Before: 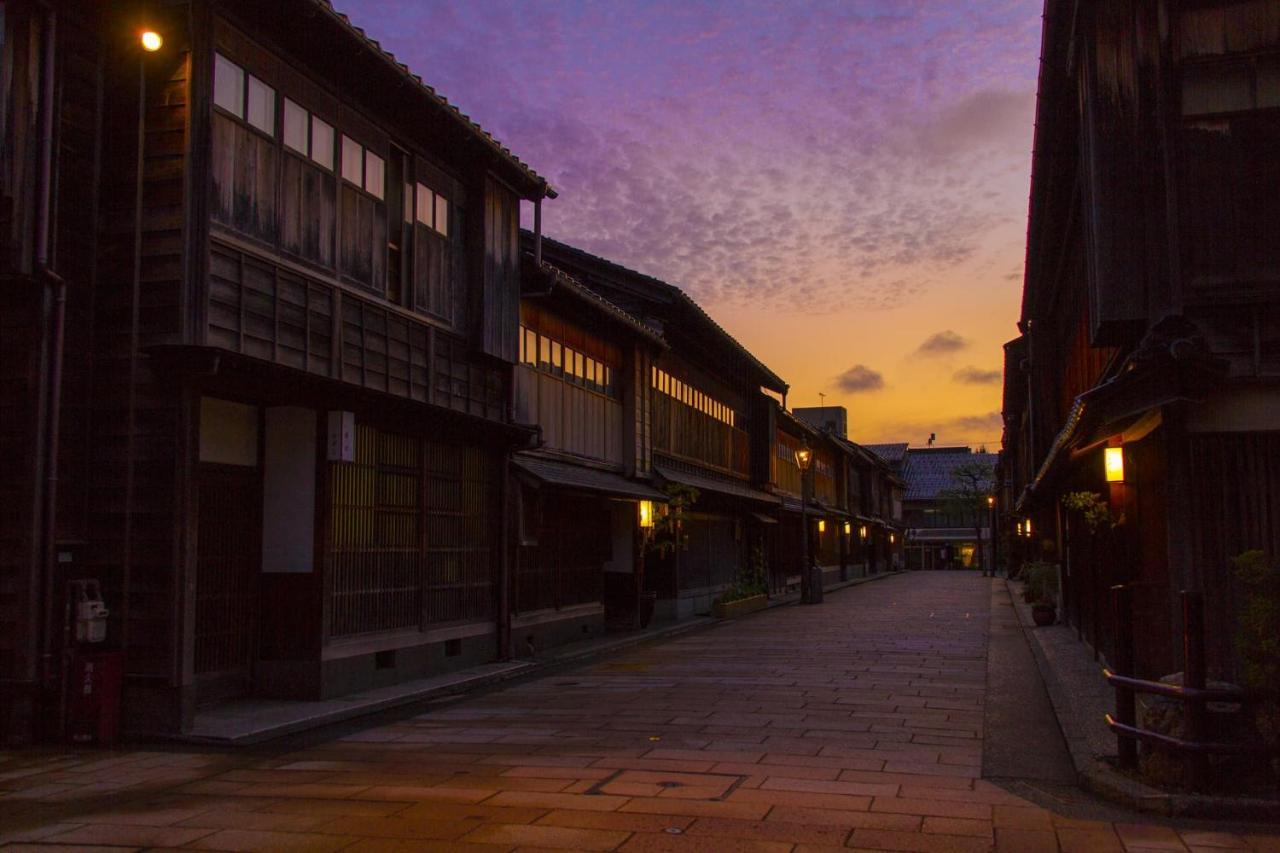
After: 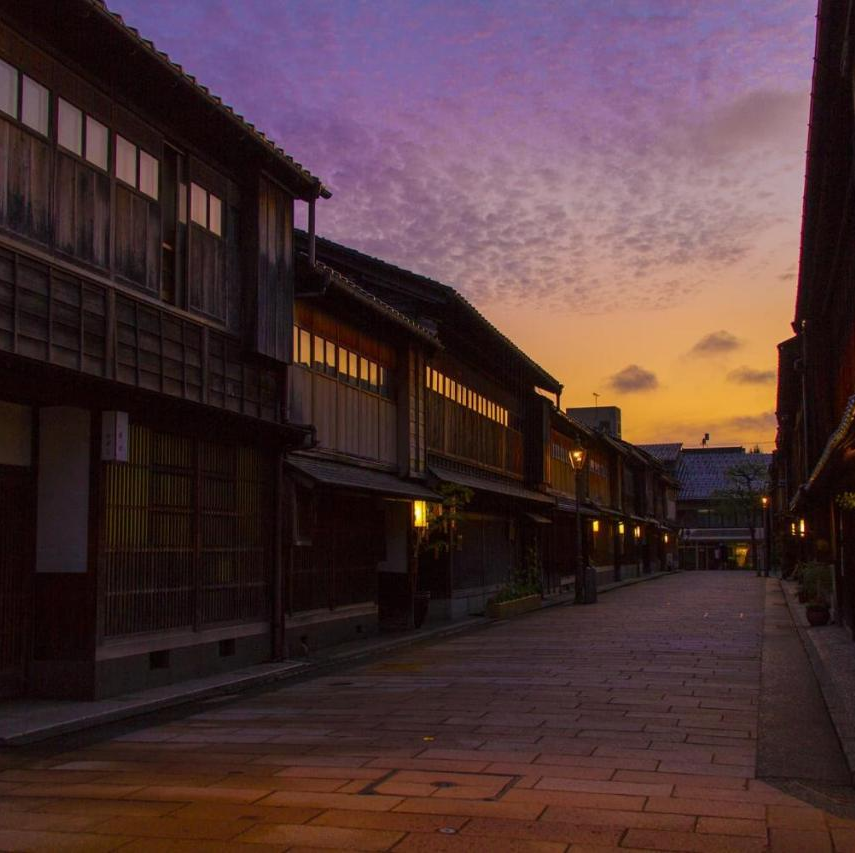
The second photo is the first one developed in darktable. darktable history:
crop and rotate: left 17.732%, right 15.423%
